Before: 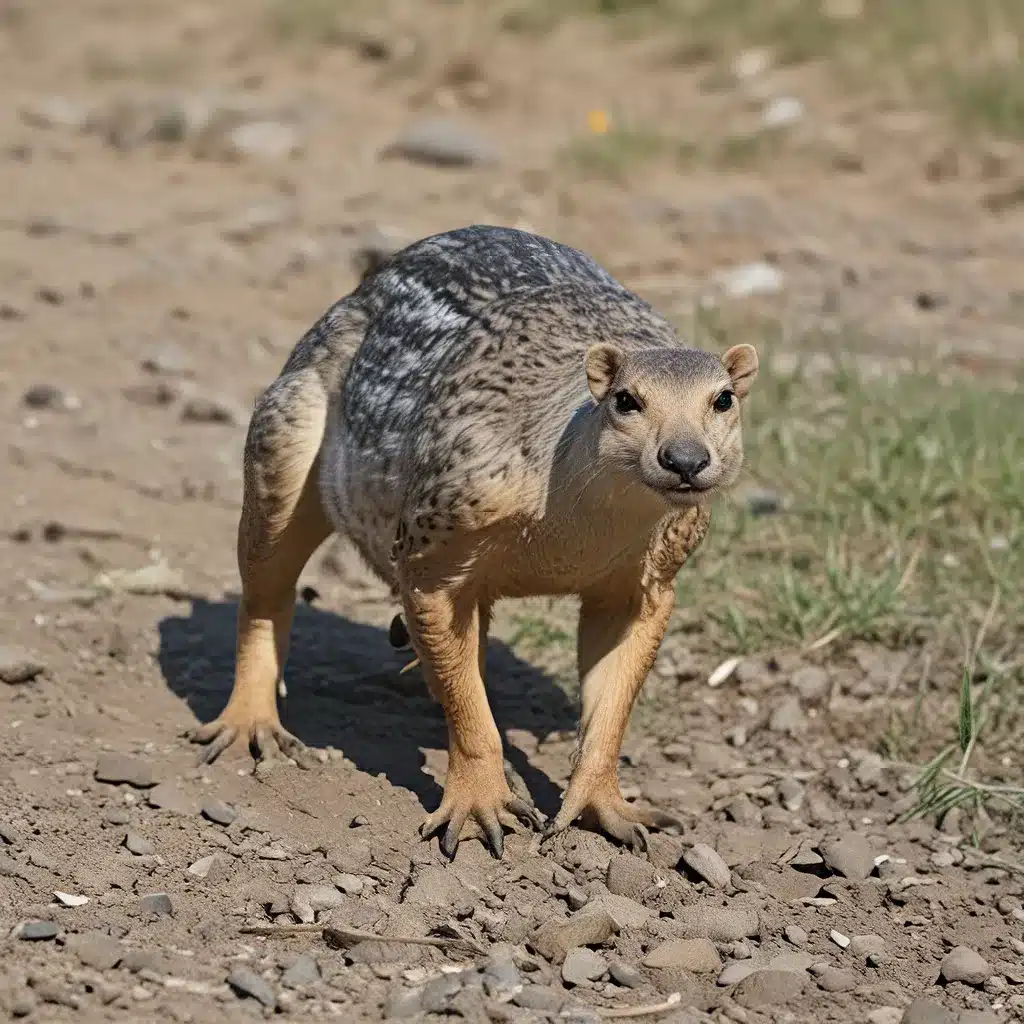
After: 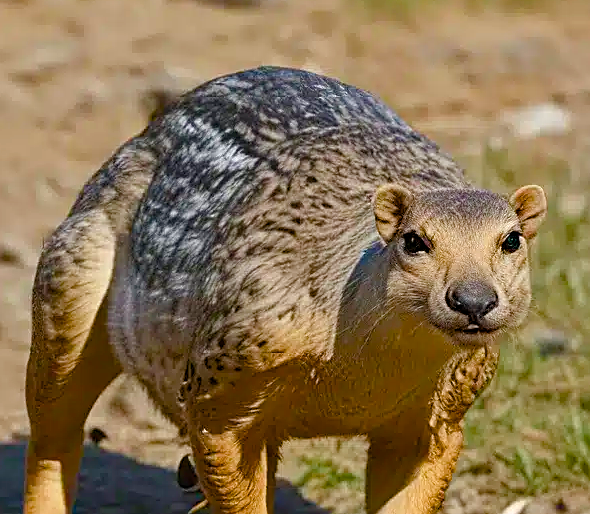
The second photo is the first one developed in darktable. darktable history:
sharpen: amount 0.489
color balance rgb: power › chroma 0.274%, power › hue 62.62°, perceptual saturation grading › global saturation 45.912%, perceptual saturation grading › highlights -50.067%, perceptual saturation grading › shadows 31.023%, global vibrance 50.163%
crop: left 20.746%, top 15.619%, right 21.543%, bottom 34.146%
